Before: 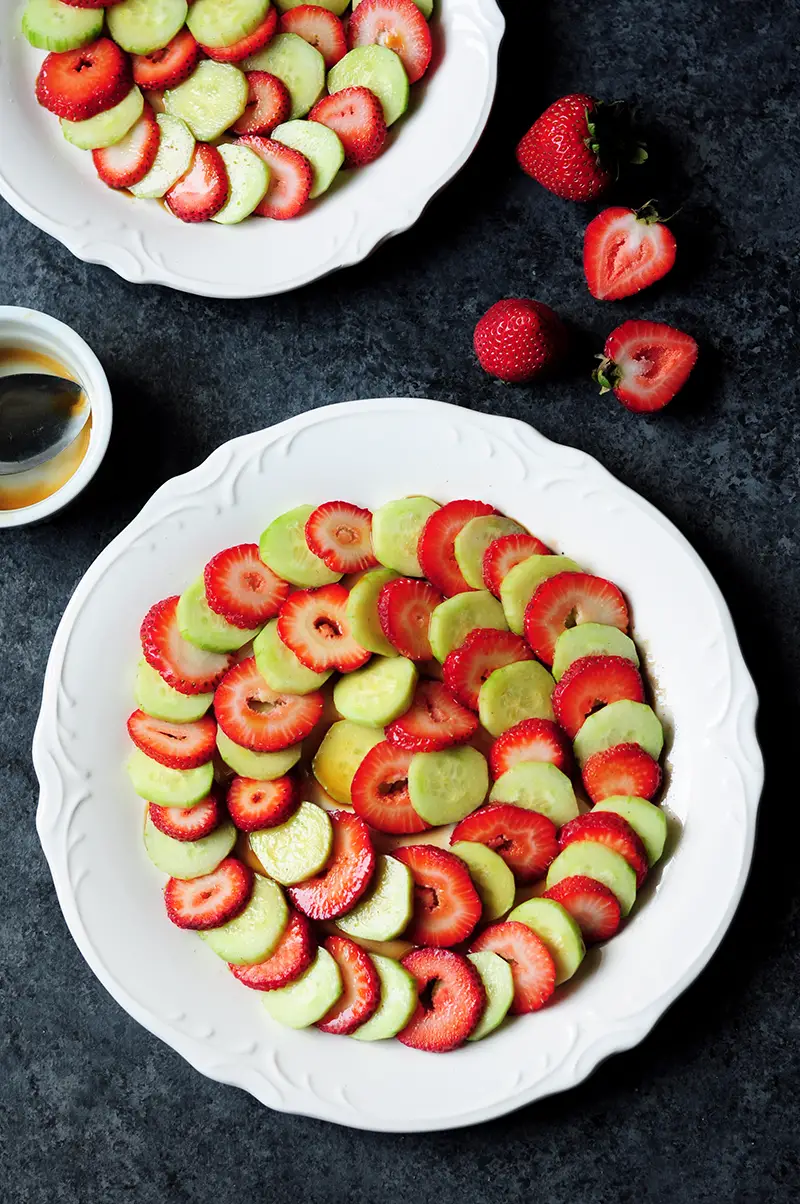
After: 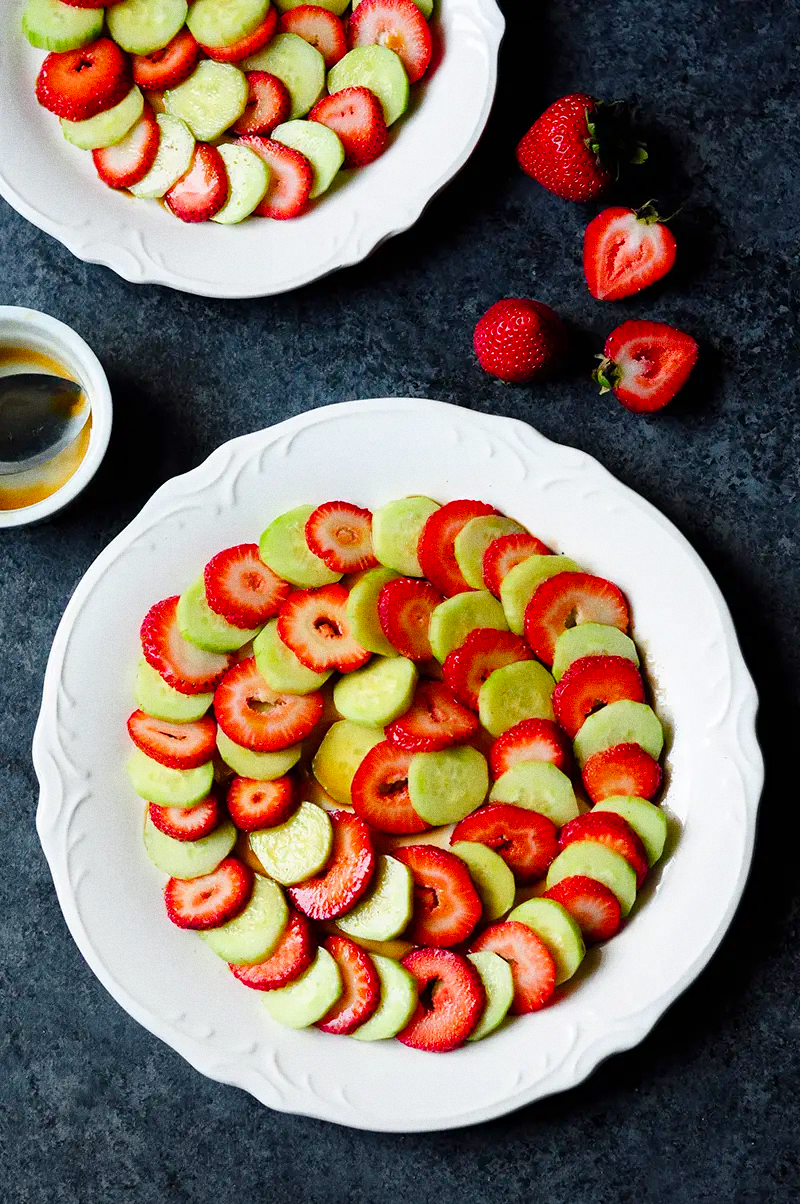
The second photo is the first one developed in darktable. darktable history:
grain: coarseness 8.68 ISO, strength 31.94%
color balance rgb: perceptual saturation grading › global saturation 35%, perceptual saturation grading › highlights -30%, perceptual saturation grading › shadows 35%, perceptual brilliance grading › global brilliance 3%, perceptual brilliance grading › highlights -3%, perceptual brilliance grading › shadows 3%
exposure: black level correction 0, compensate exposure bias true, compensate highlight preservation false
